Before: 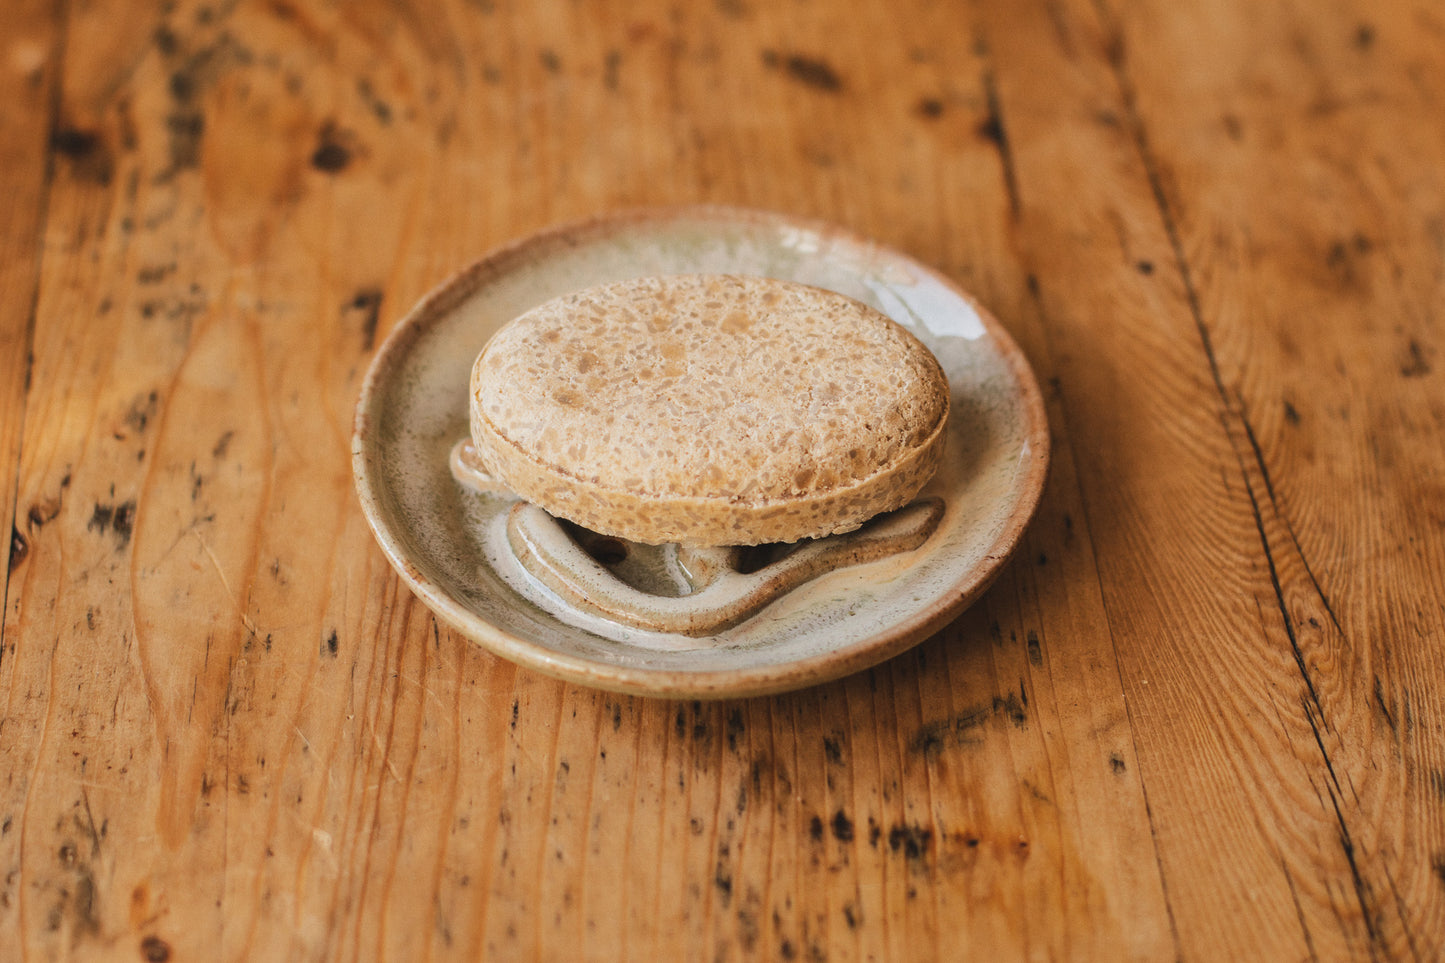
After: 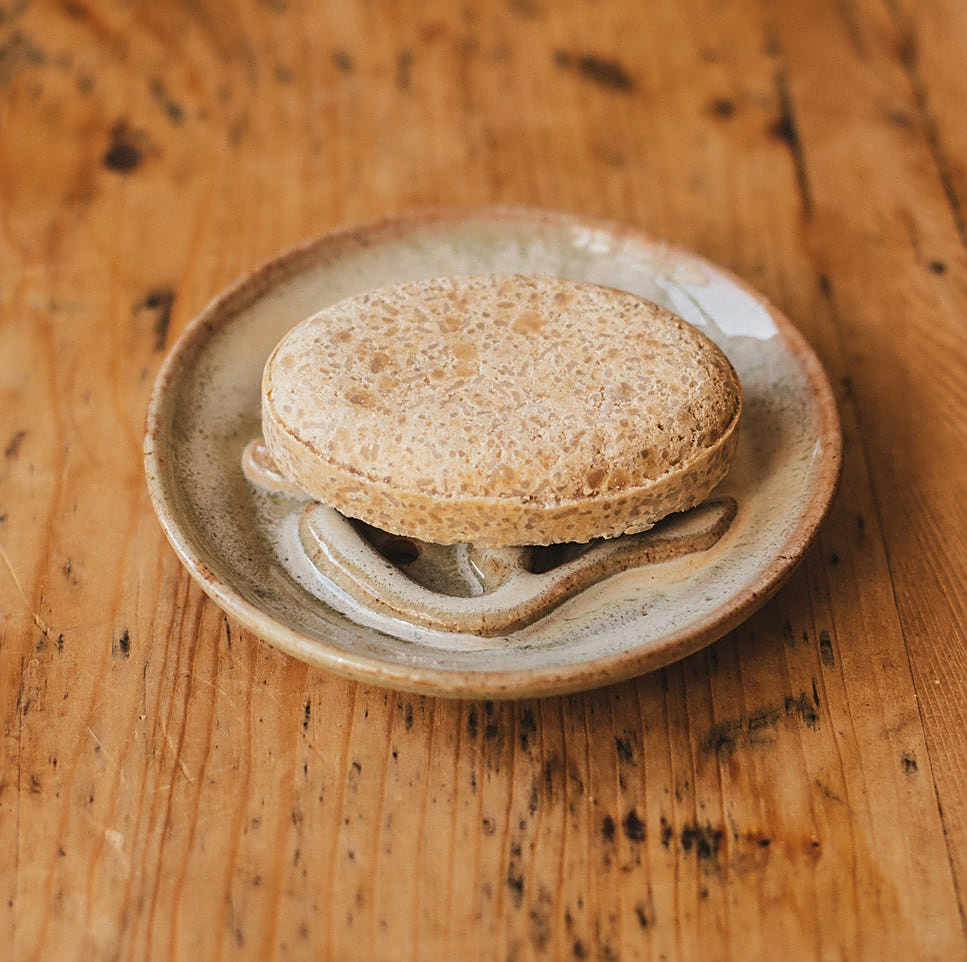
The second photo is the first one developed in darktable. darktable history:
crop and rotate: left 14.417%, right 18.614%
sharpen: on, module defaults
